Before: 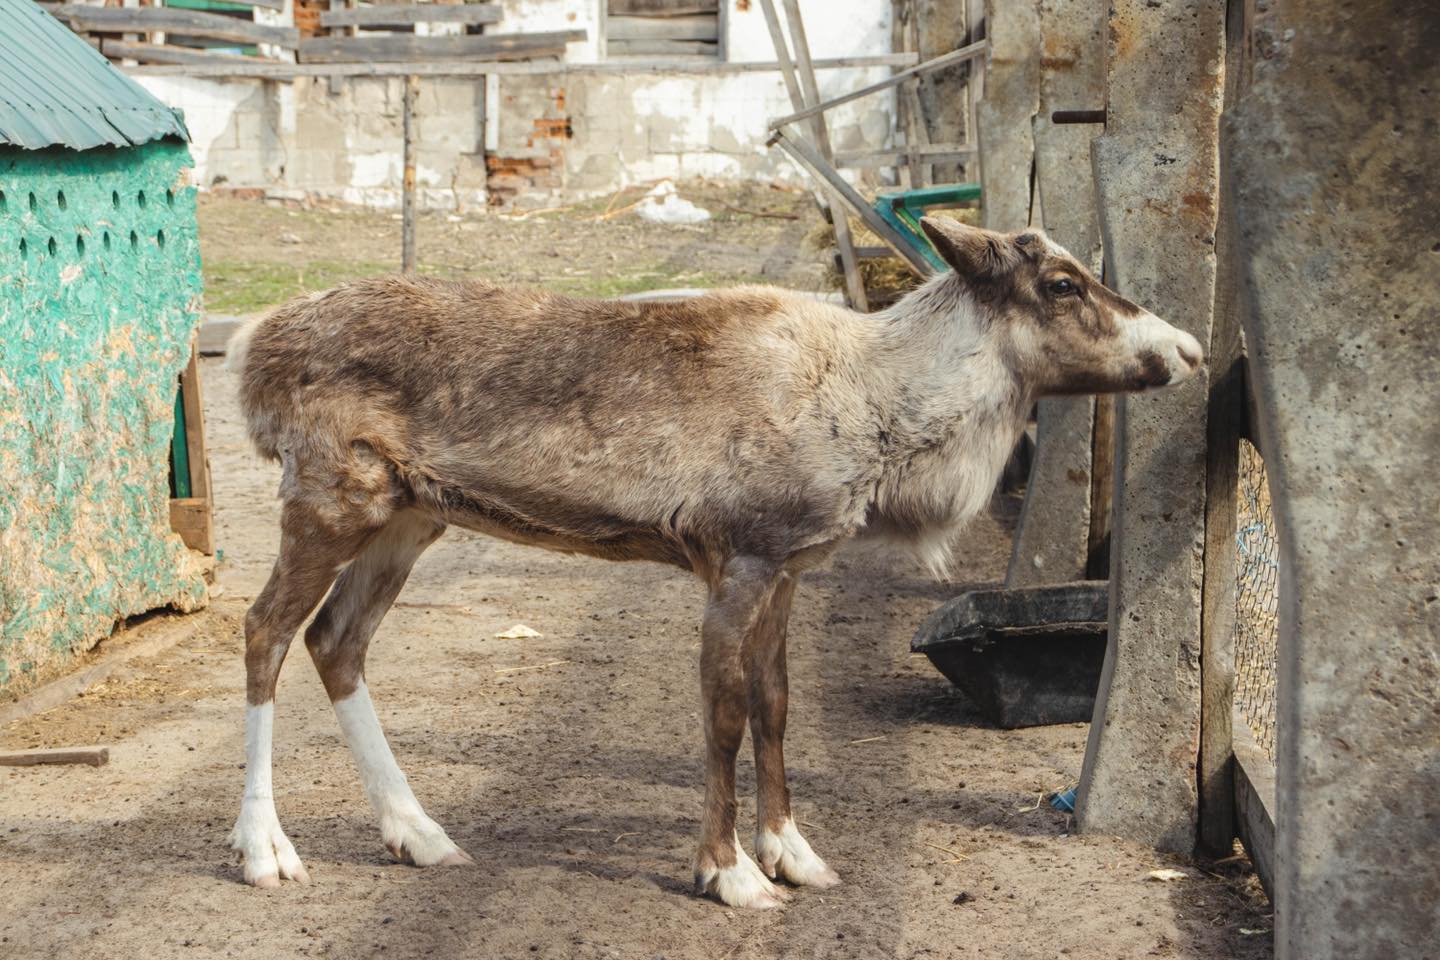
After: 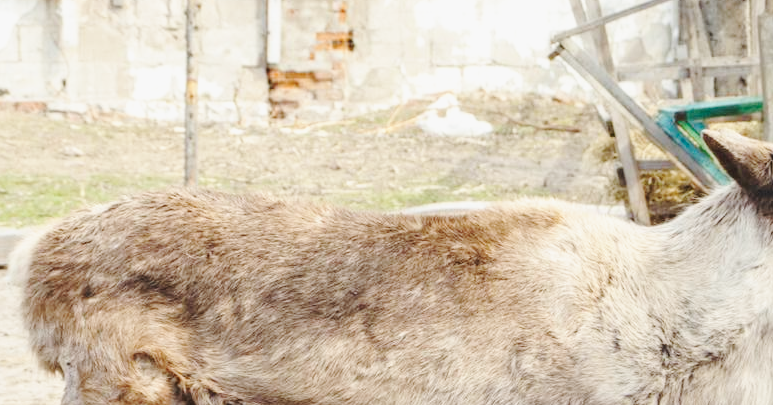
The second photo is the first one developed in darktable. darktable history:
crop: left 15.171%, top 9.117%, right 31.098%, bottom 48.648%
base curve: curves: ch0 [(0, 0) (0.025, 0.046) (0.112, 0.277) (0.467, 0.74) (0.814, 0.929) (1, 0.942)], preserve colors none
